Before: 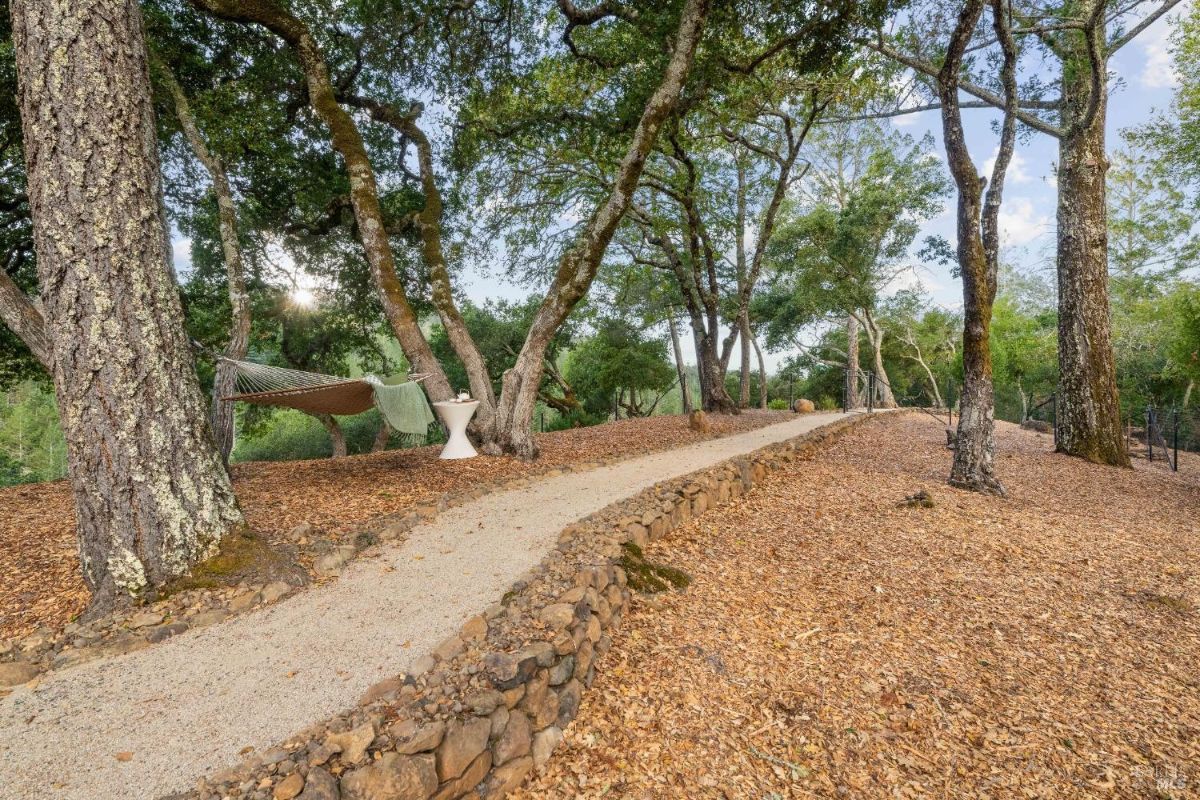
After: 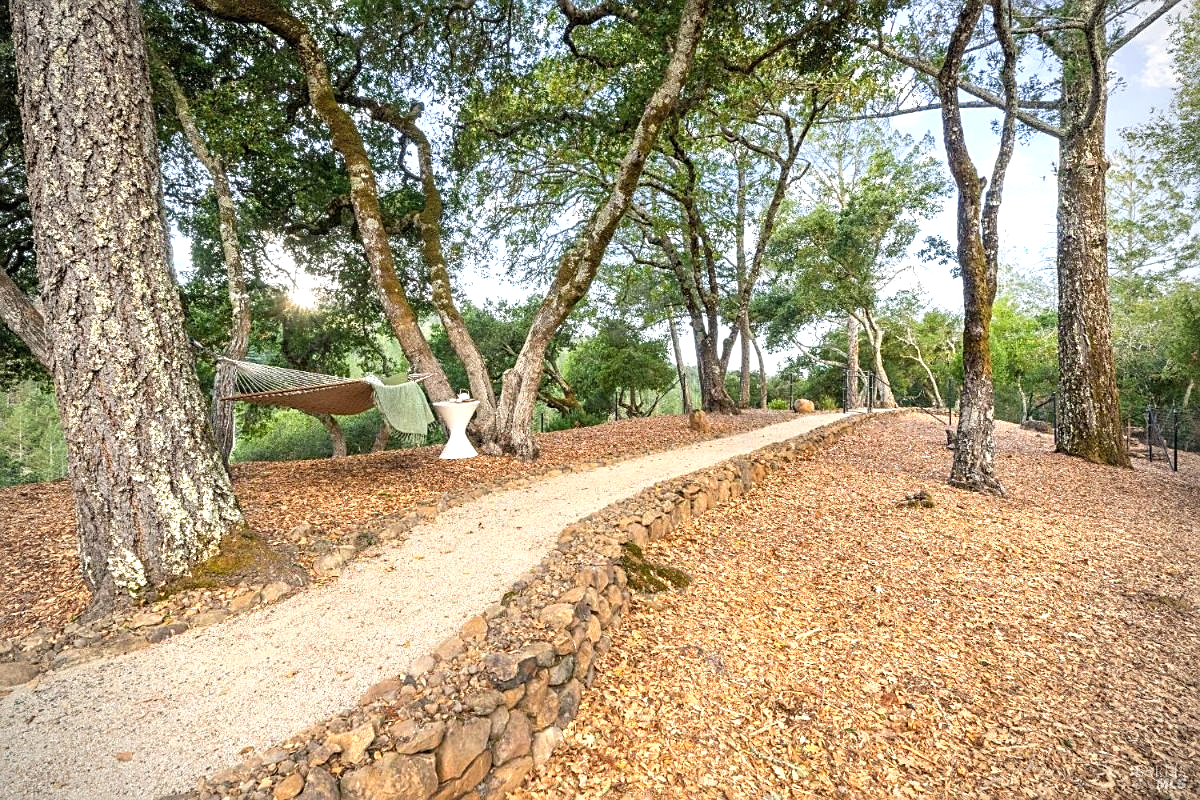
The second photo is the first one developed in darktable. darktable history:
vignetting: on, module defaults
exposure: exposure 0.743 EV, compensate highlight preservation false
sharpen: on, module defaults
